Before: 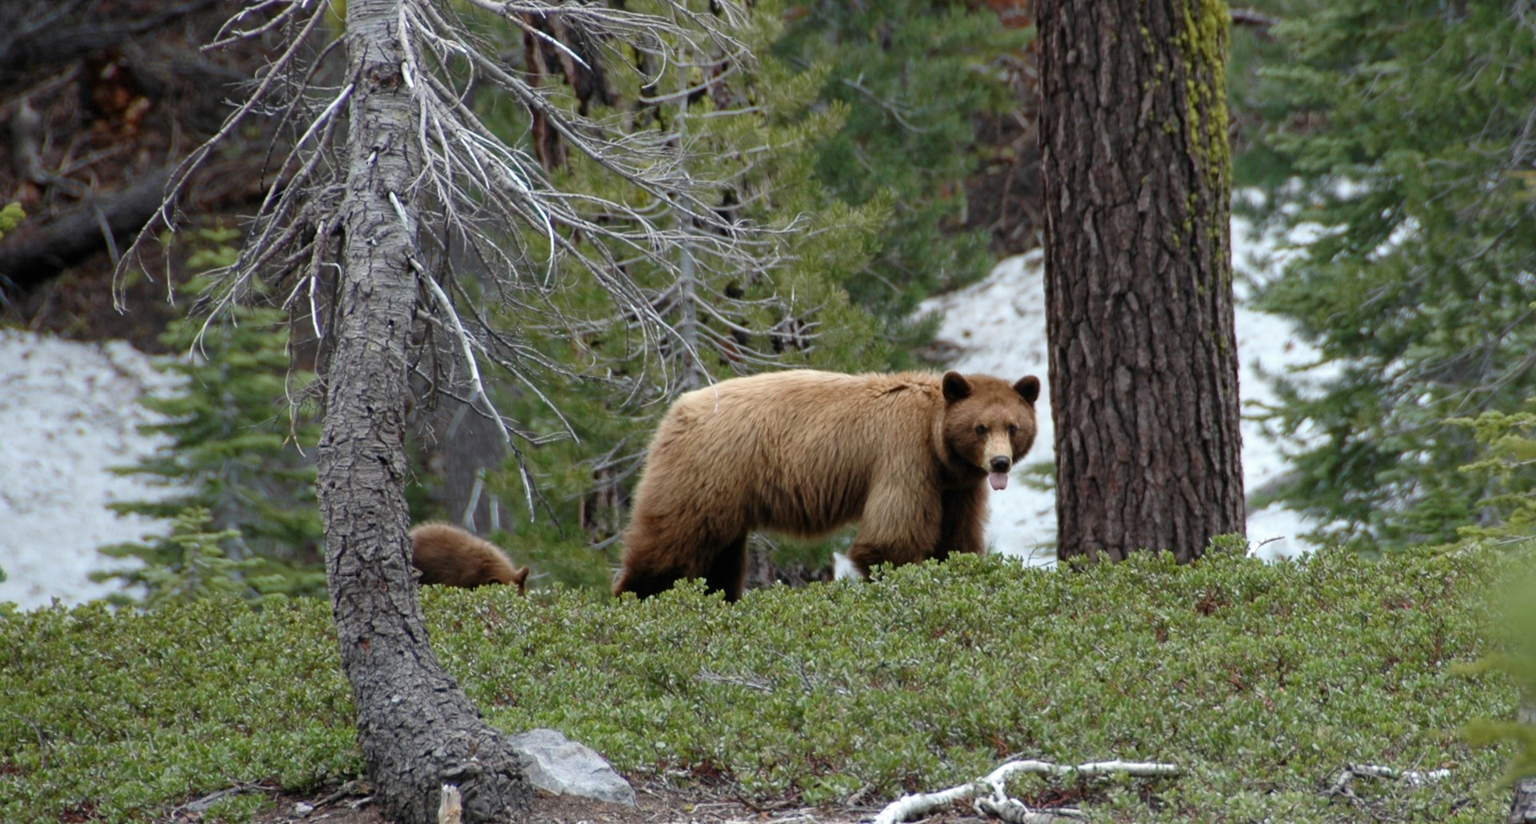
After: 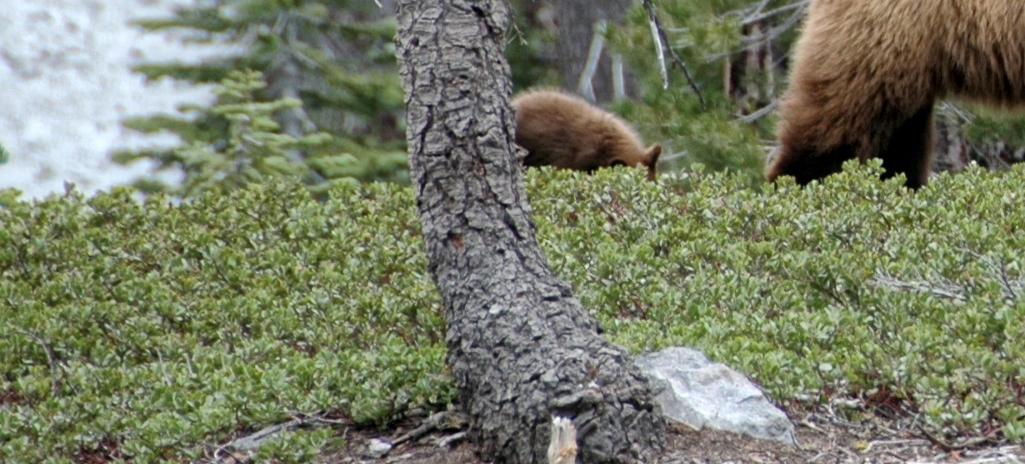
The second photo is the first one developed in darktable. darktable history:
crop and rotate: top 54.778%, right 46.61%, bottom 0.159%
contrast brightness saturation: contrast 0.03, brightness -0.04
global tonemap: drago (1, 100), detail 1
